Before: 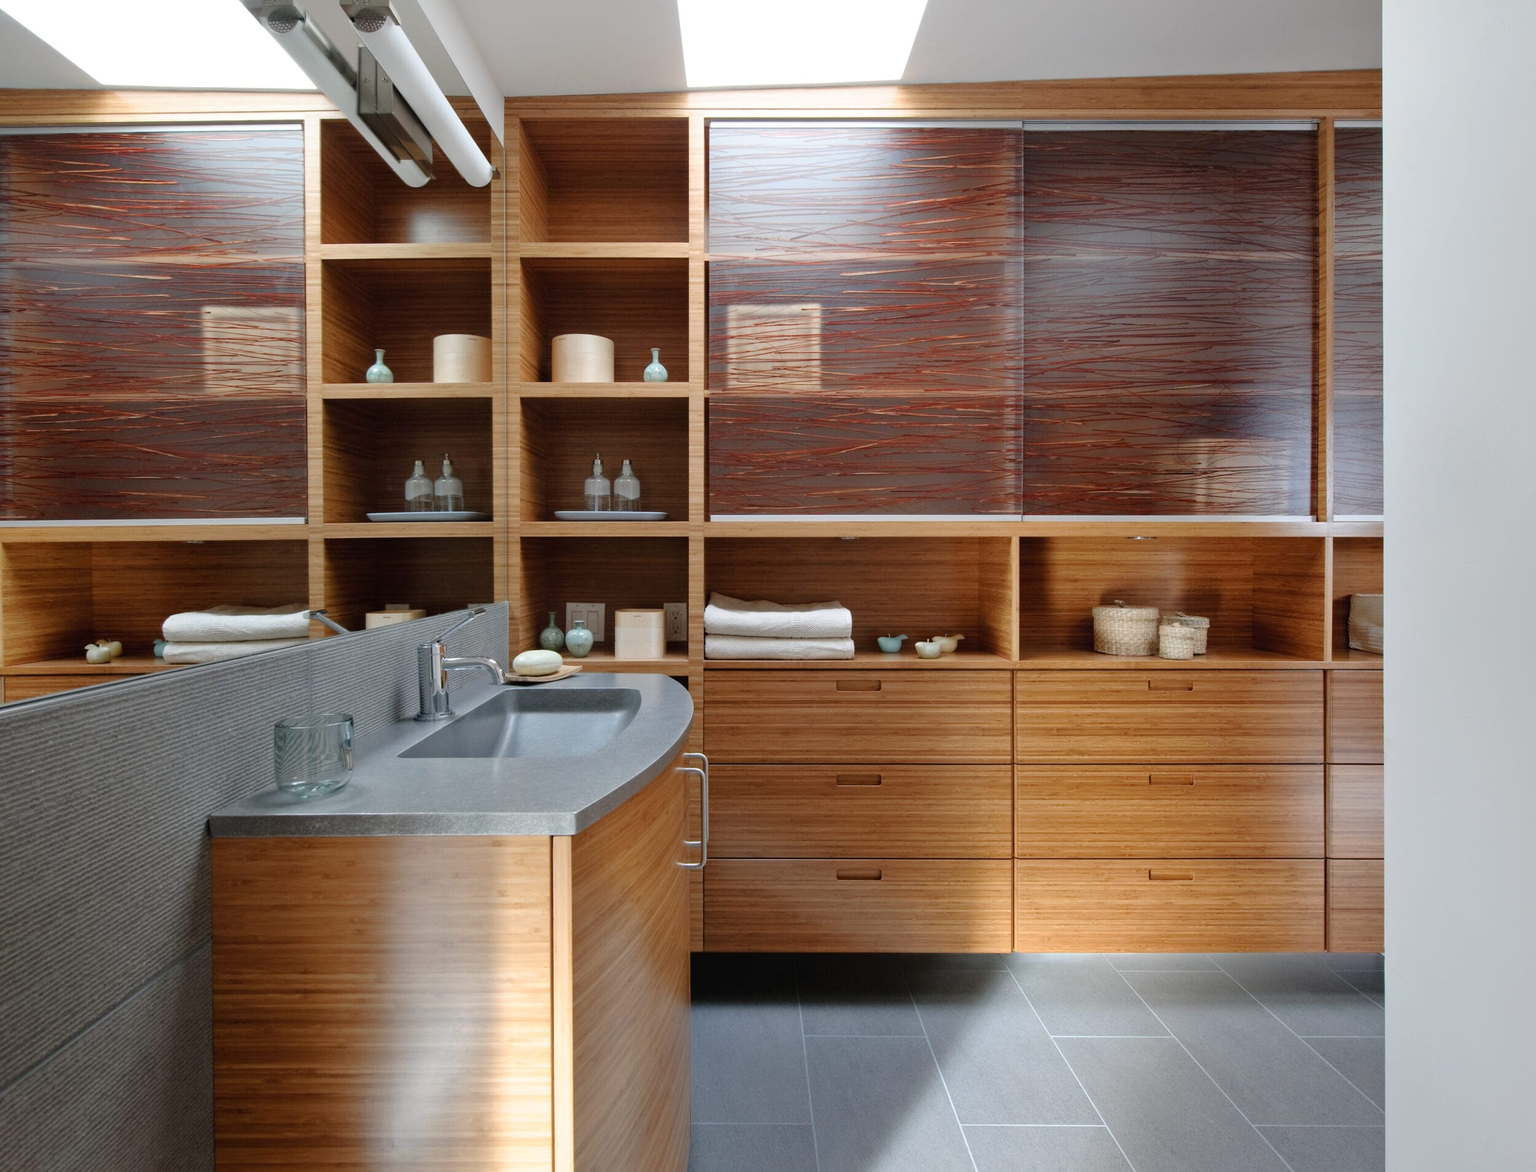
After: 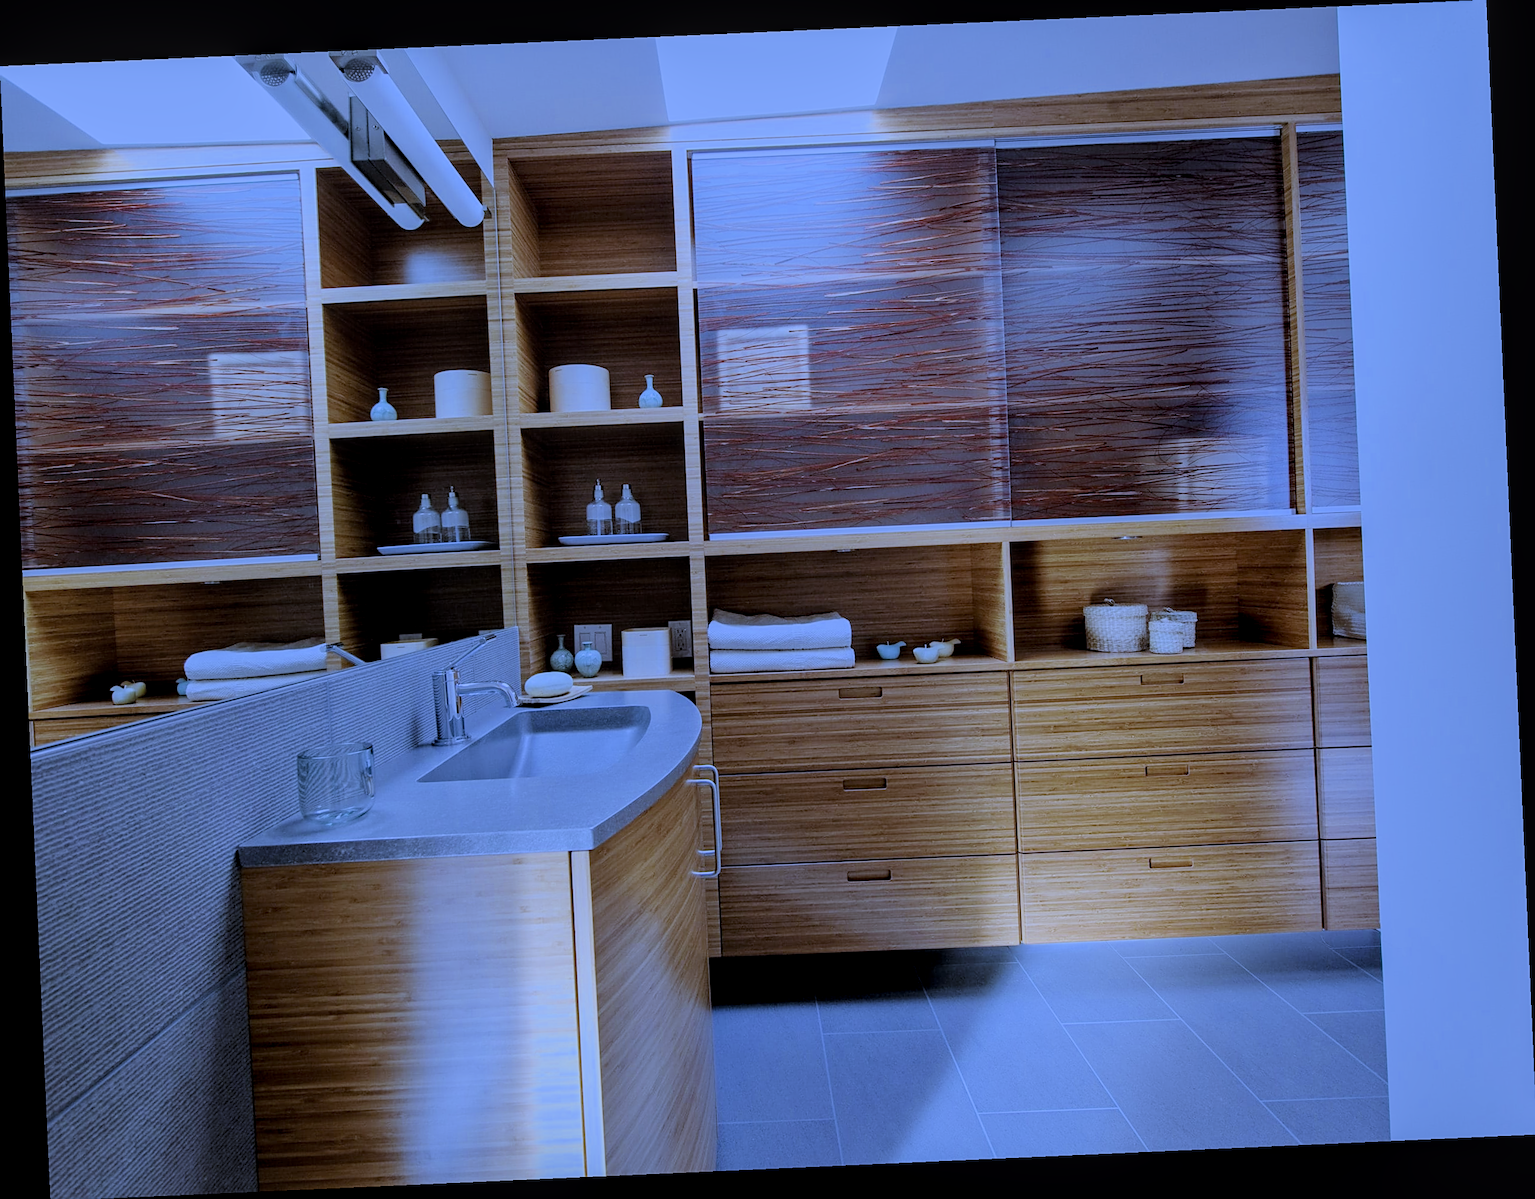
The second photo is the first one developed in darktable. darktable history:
white balance: red 0.766, blue 1.537
sharpen: on, module defaults
filmic rgb: black relative exposure -7.15 EV, white relative exposure 5.36 EV, hardness 3.02, color science v6 (2022)
local contrast: on, module defaults
rotate and perspective: rotation -2.56°, automatic cropping off
